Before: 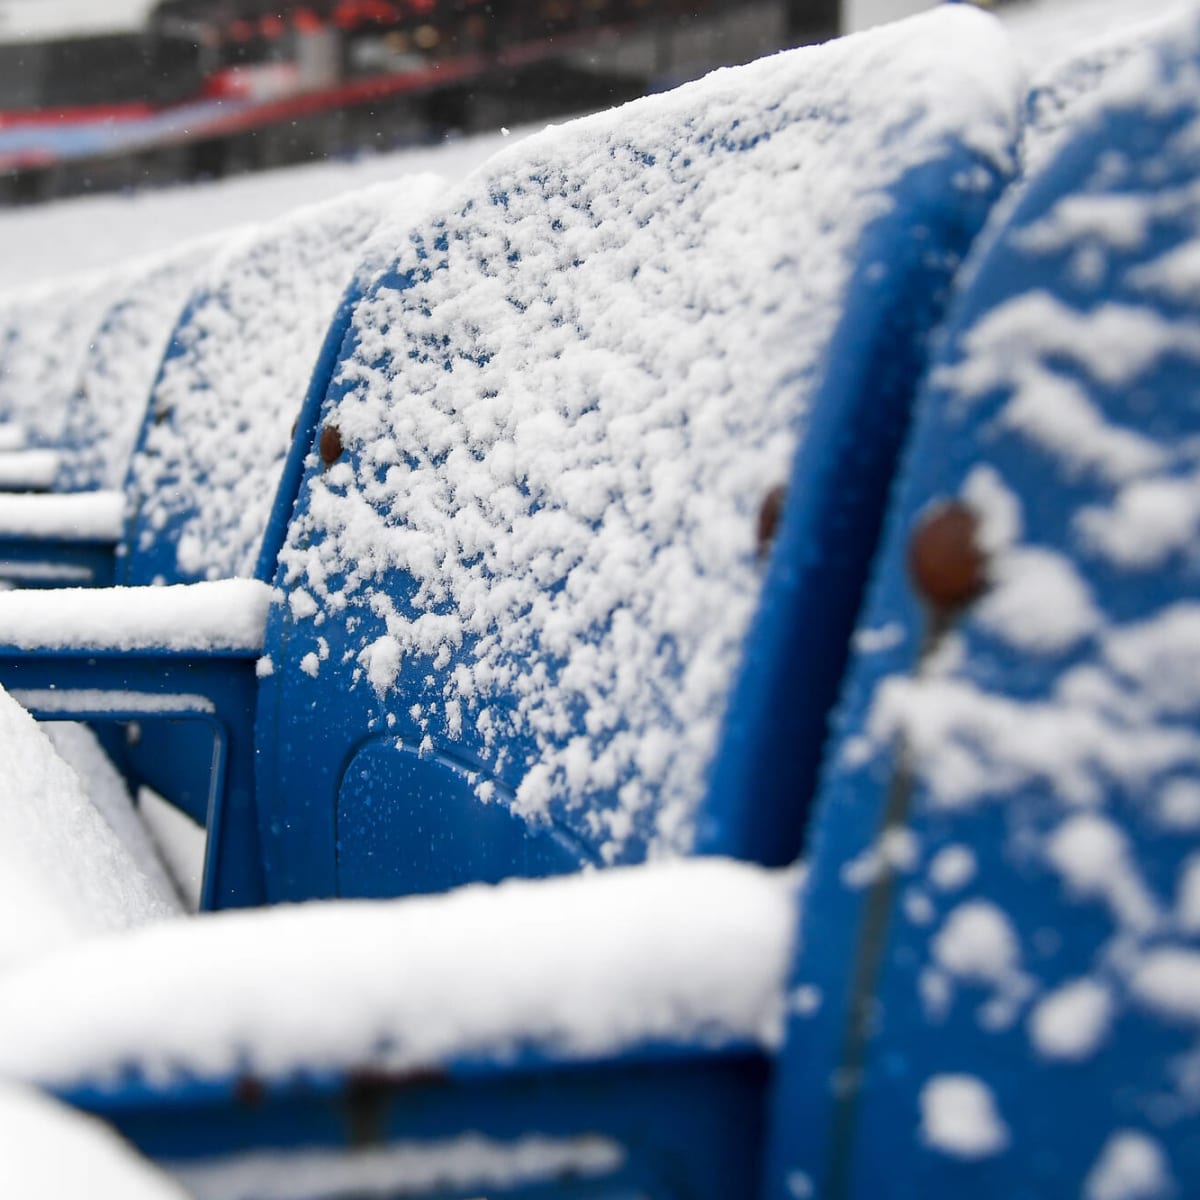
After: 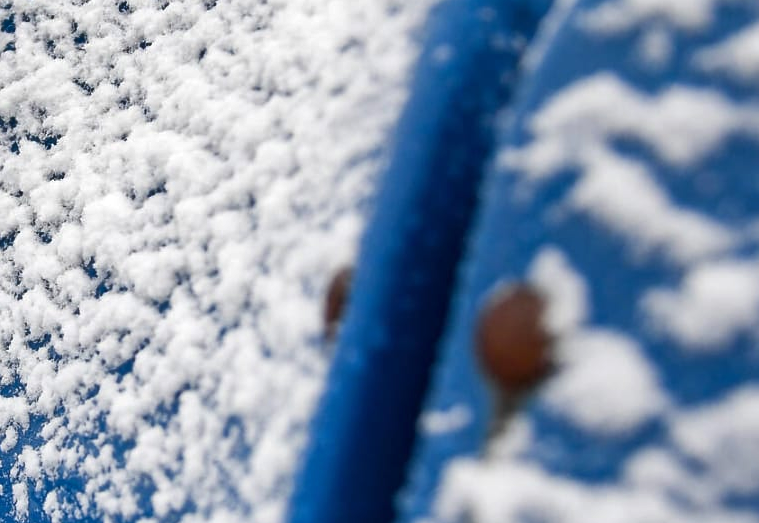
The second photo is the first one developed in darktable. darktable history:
exposure: exposure 0.173 EV, compensate highlight preservation false
crop: left 36.104%, top 18.19%, right 0.574%, bottom 38.188%
shadows and highlights: soften with gaussian
